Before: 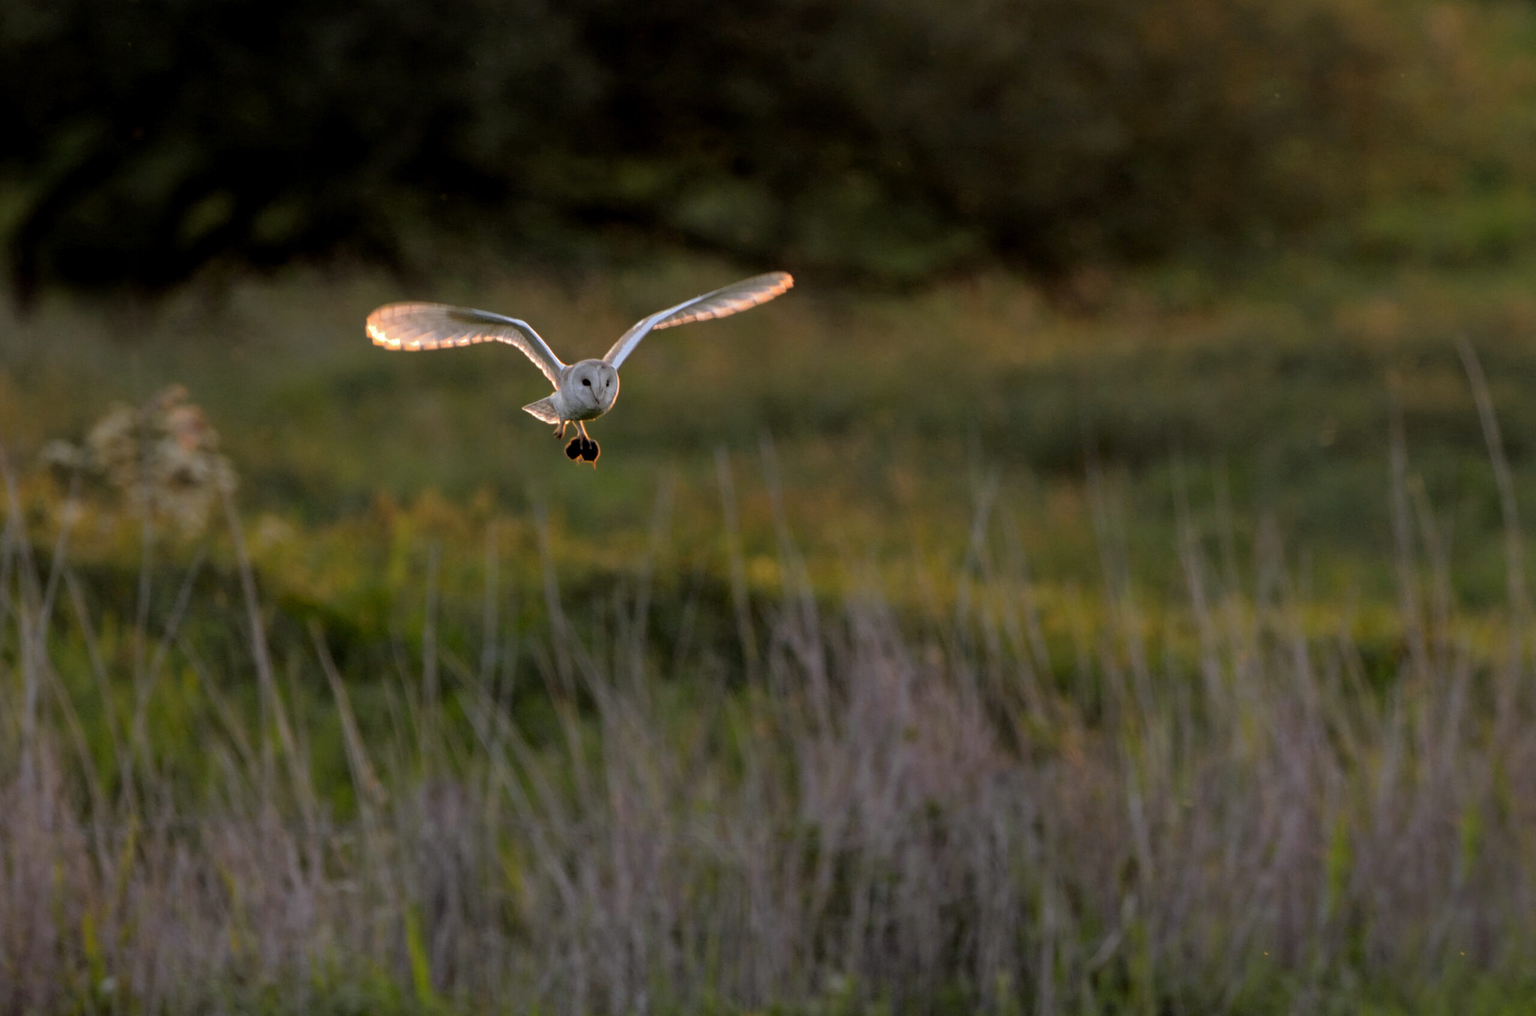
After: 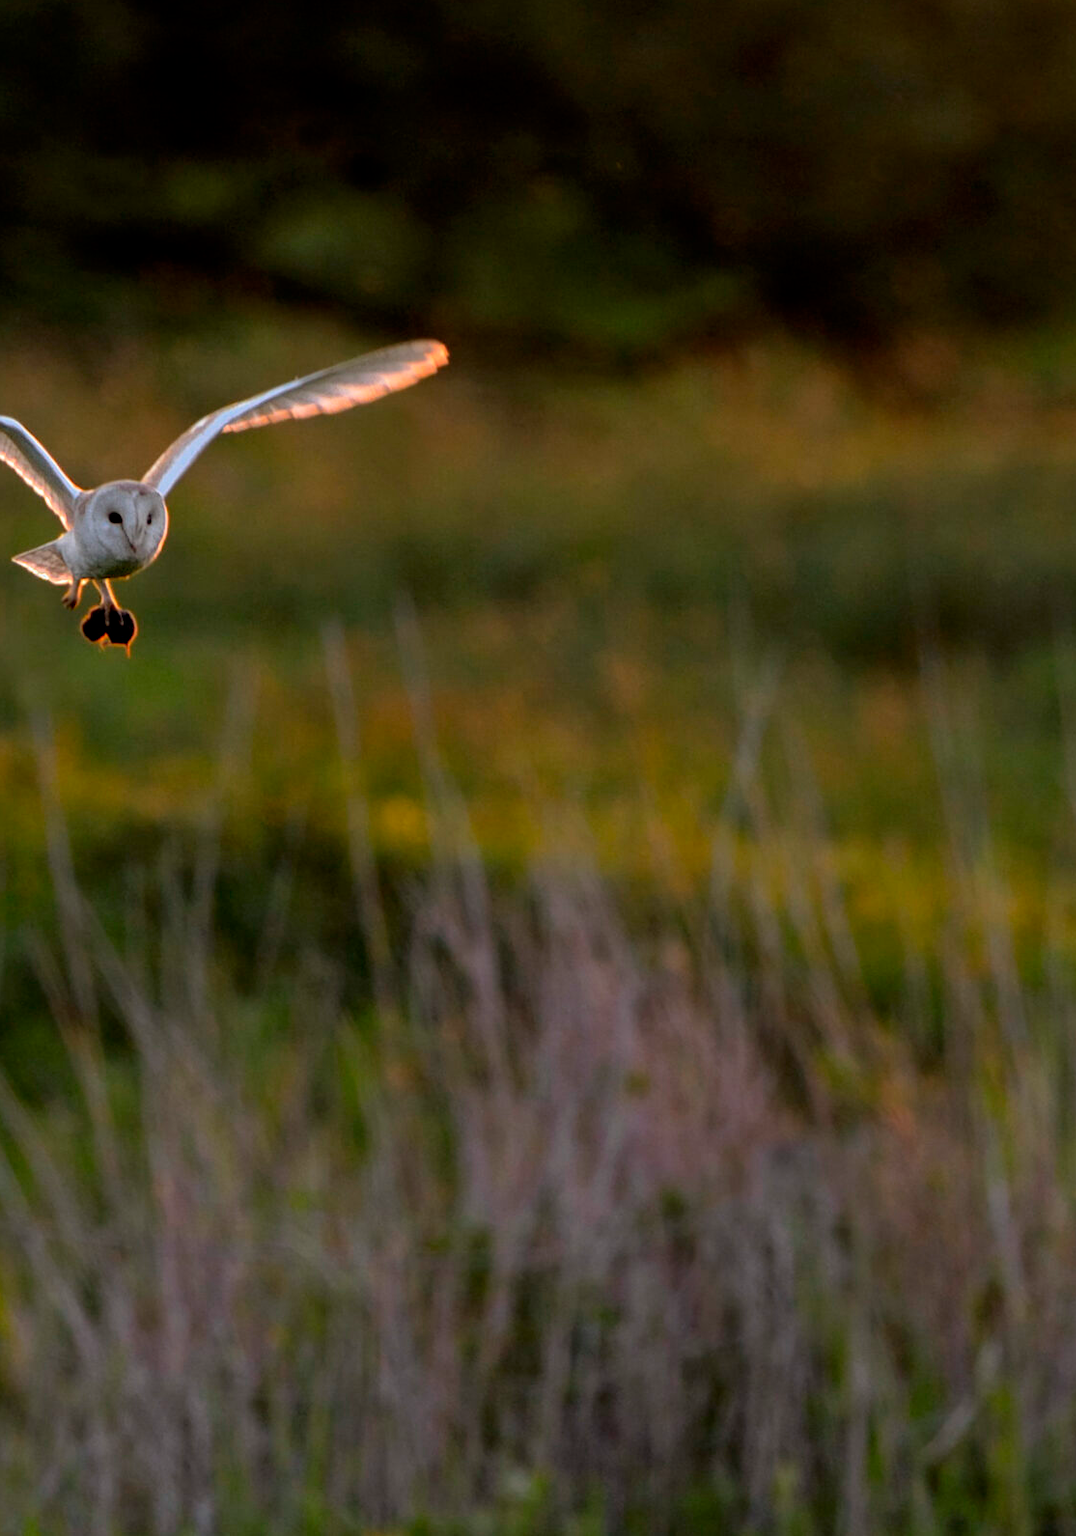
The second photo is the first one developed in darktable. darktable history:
crop: left 33.534%, top 5.994%, right 22.883%
contrast brightness saturation: contrast 0.076, saturation 0.196
